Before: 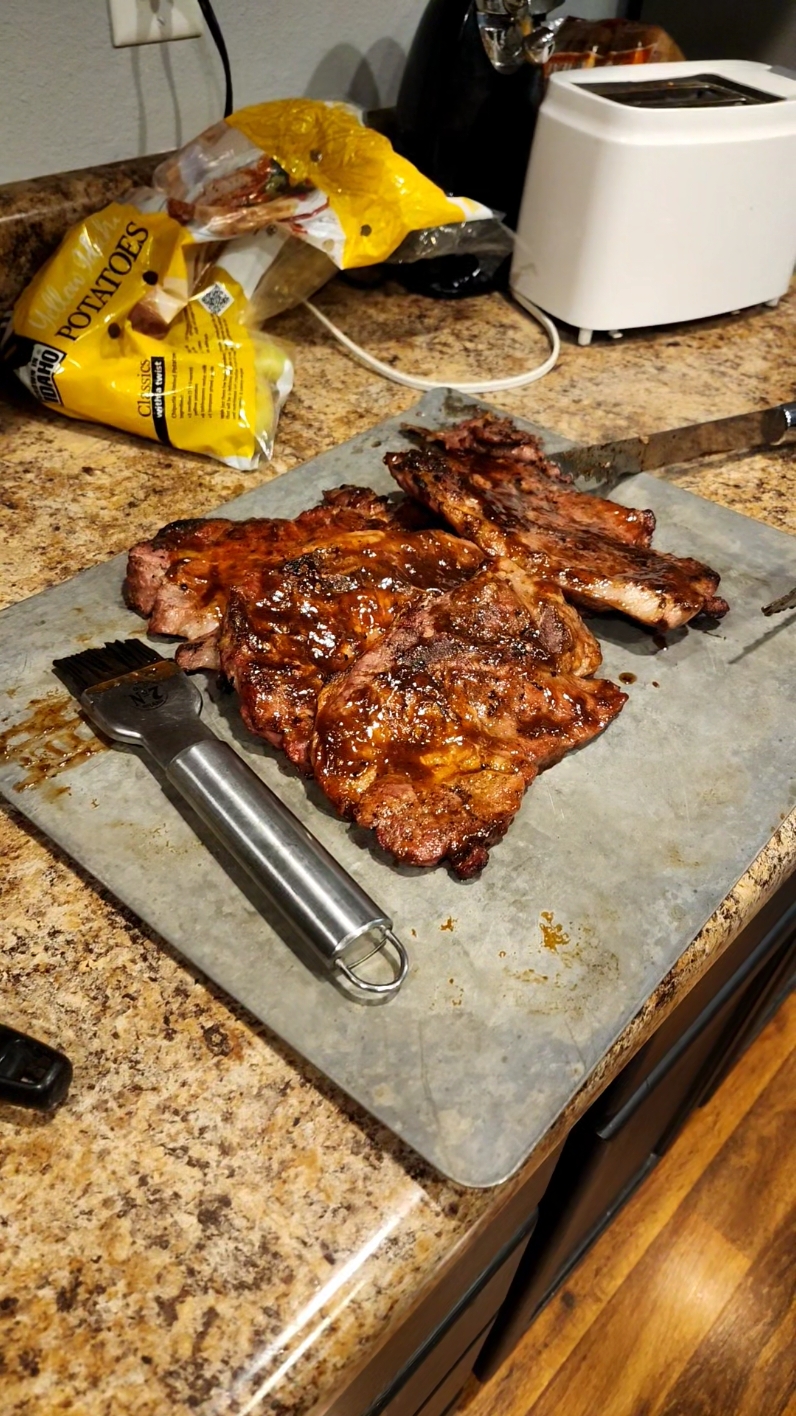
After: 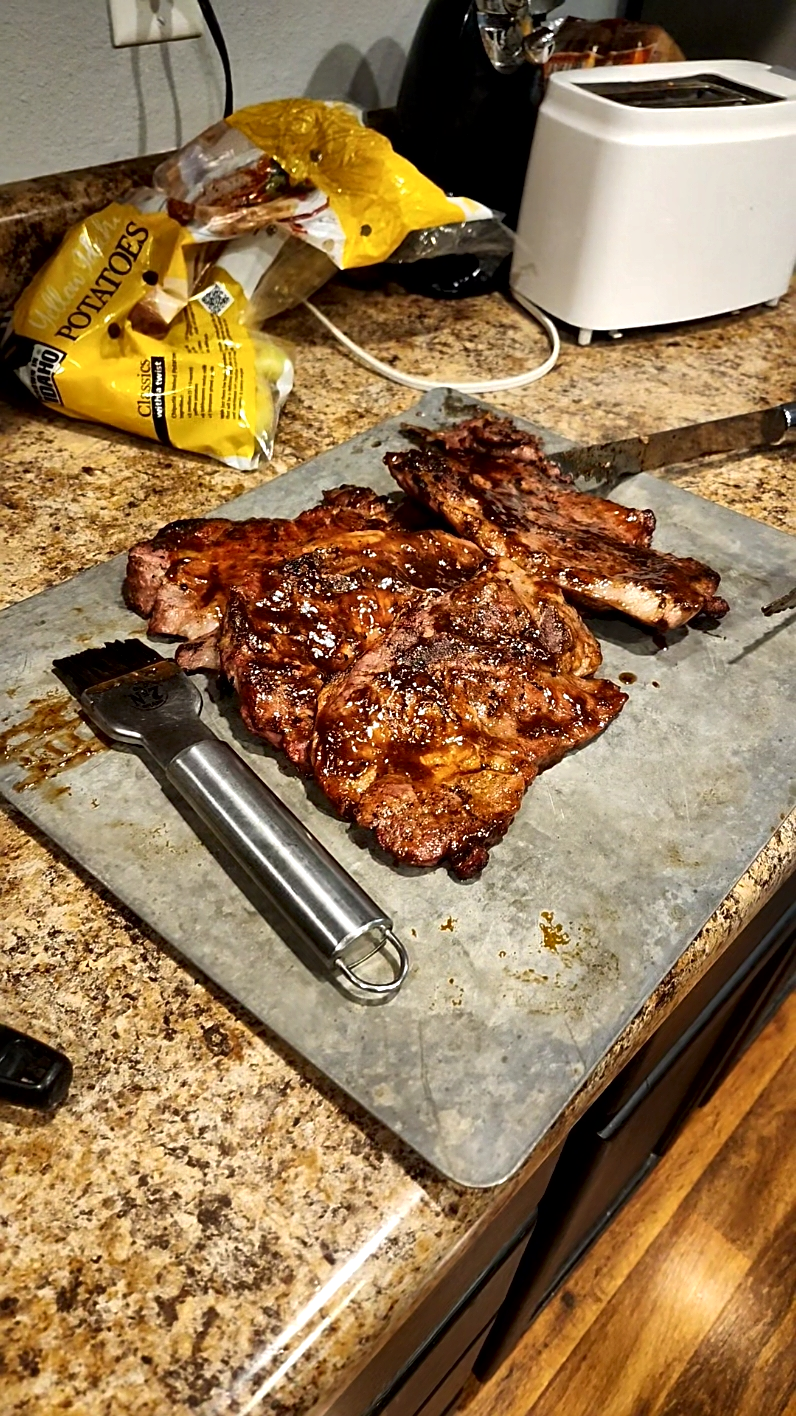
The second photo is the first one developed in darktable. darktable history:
local contrast: mode bilateral grid, contrast 19, coarseness 50, detail 171%, midtone range 0.2
sharpen: on, module defaults
